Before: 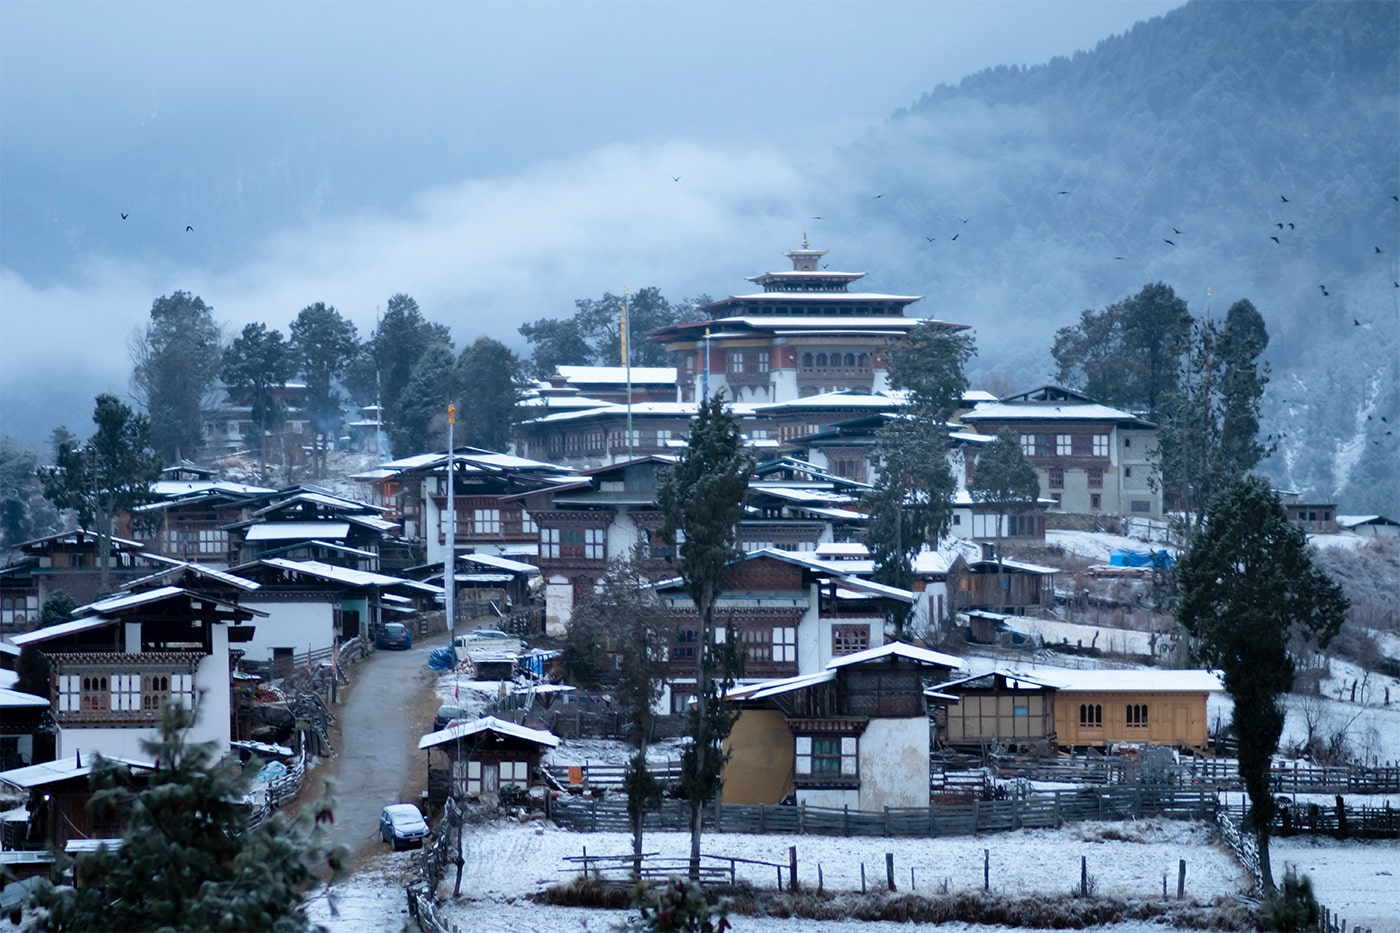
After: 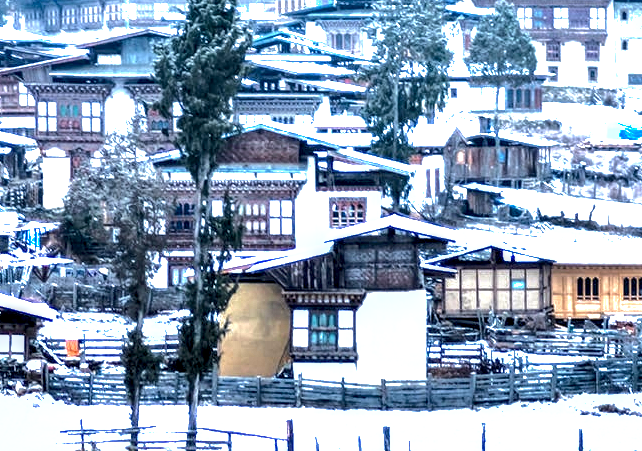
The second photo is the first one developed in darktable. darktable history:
shadows and highlights: on, module defaults
crop: left 35.976%, top 45.819%, right 18.162%, bottom 5.807%
local contrast: highlights 19%, detail 186%
tone equalizer: -8 EV -0.75 EV, -7 EV -0.7 EV, -6 EV -0.6 EV, -5 EV -0.4 EV, -3 EV 0.4 EV, -2 EV 0.6 EV, -1 EV 0.7 EV, +0 EV 0.75 EV, edges refinement/feathering 500, mask exposure compensation -1.57 EV, preserve details no
exposure: black level correction 0.001, exposure 1.822 EV, compensate exposure bias true, compensate highlight preservation false
